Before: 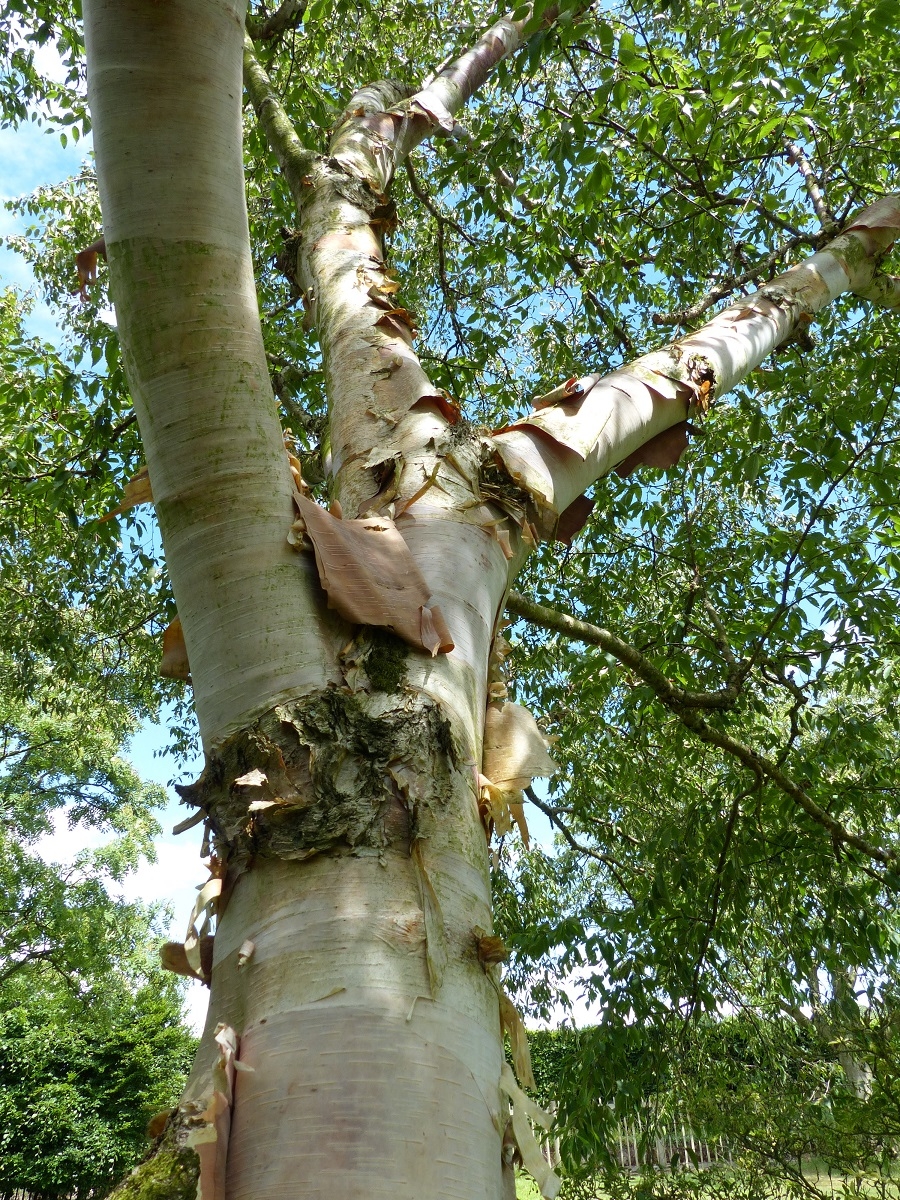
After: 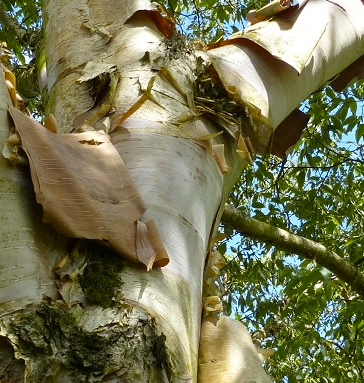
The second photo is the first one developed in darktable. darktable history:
crop: left 31.751%, top 32.172%, right 27.8%, bottom 35.83%
color contrast: green-magenta contrast 0.85, blue-yellow contrast 1.25, unbound 0
